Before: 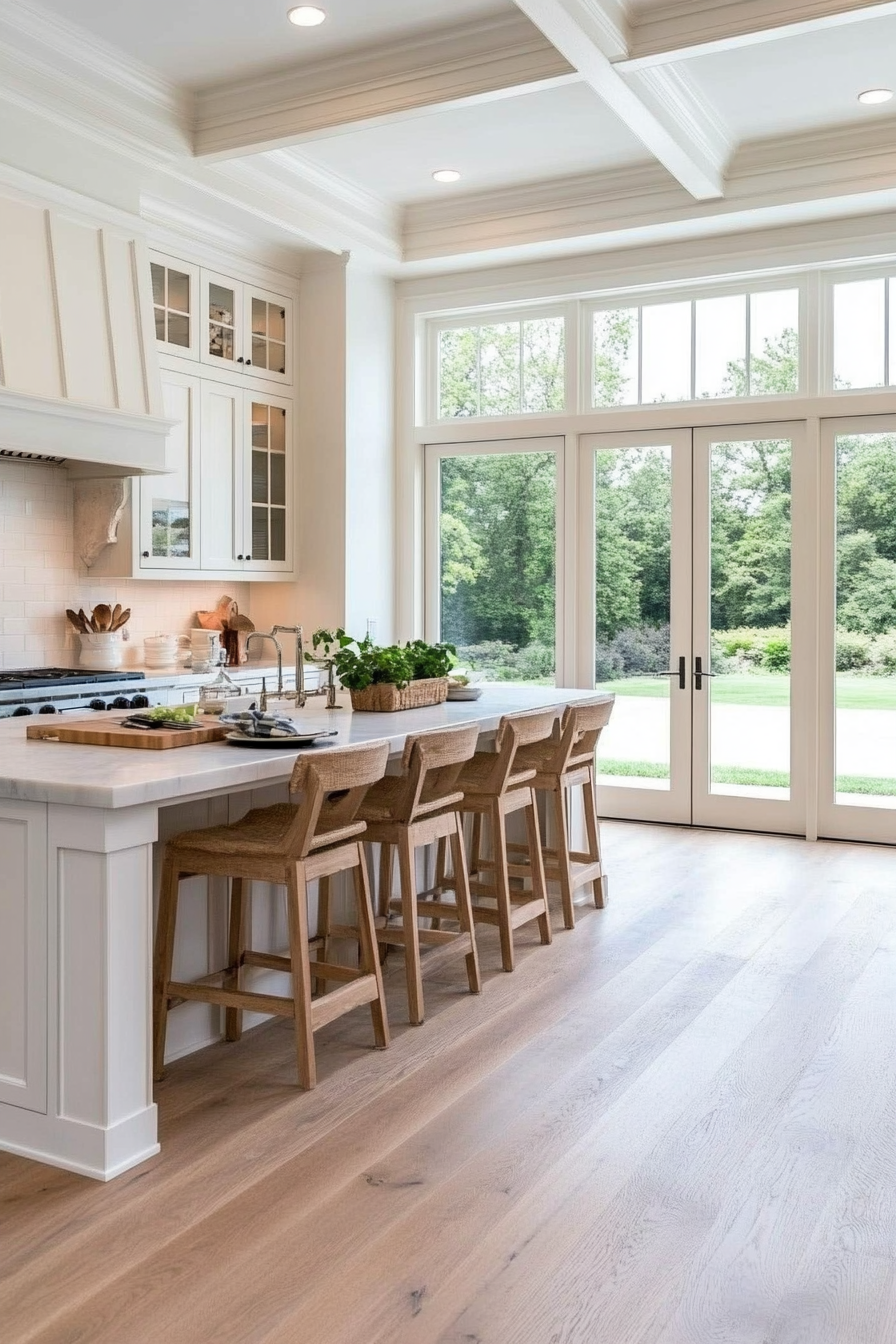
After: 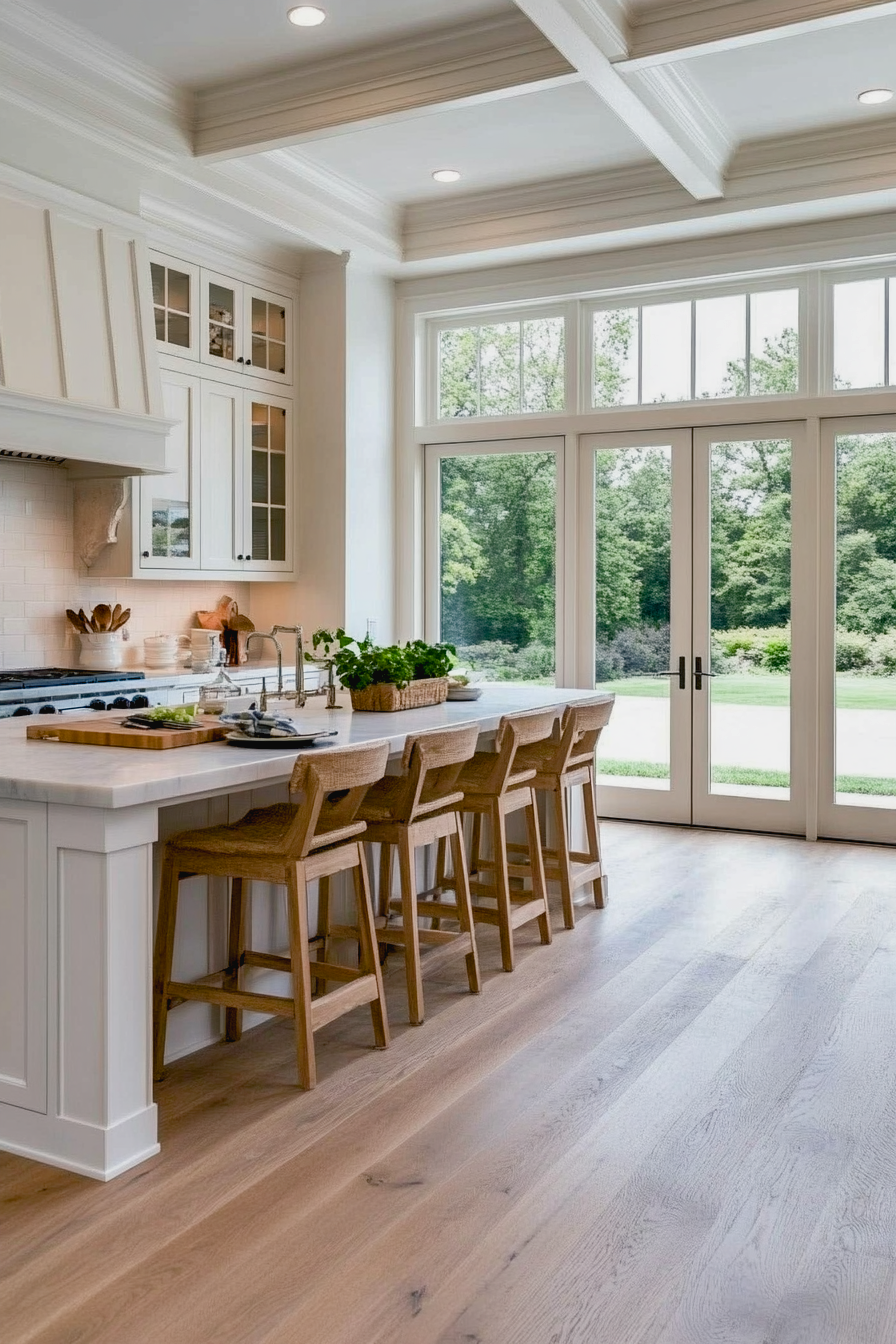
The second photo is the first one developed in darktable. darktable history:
color balance rgb: shadows lift › chroma 2.011%, shadows lift › hue 214.58°, global offset › luminance -0.995%, linear chroma grading › global chroma 8.286%, perceptual saturation grading › global saturation 20%, perceptual saturation grading › highlights -25.804%, perceptual saturation grading › shadows 24.527%, global vibrance 0.503%
contrast brightness saturation: contrast -0.072, brightness -0.036, saturation -0.108
shadows and highlights: shadows 52.85, soften with gaussian
